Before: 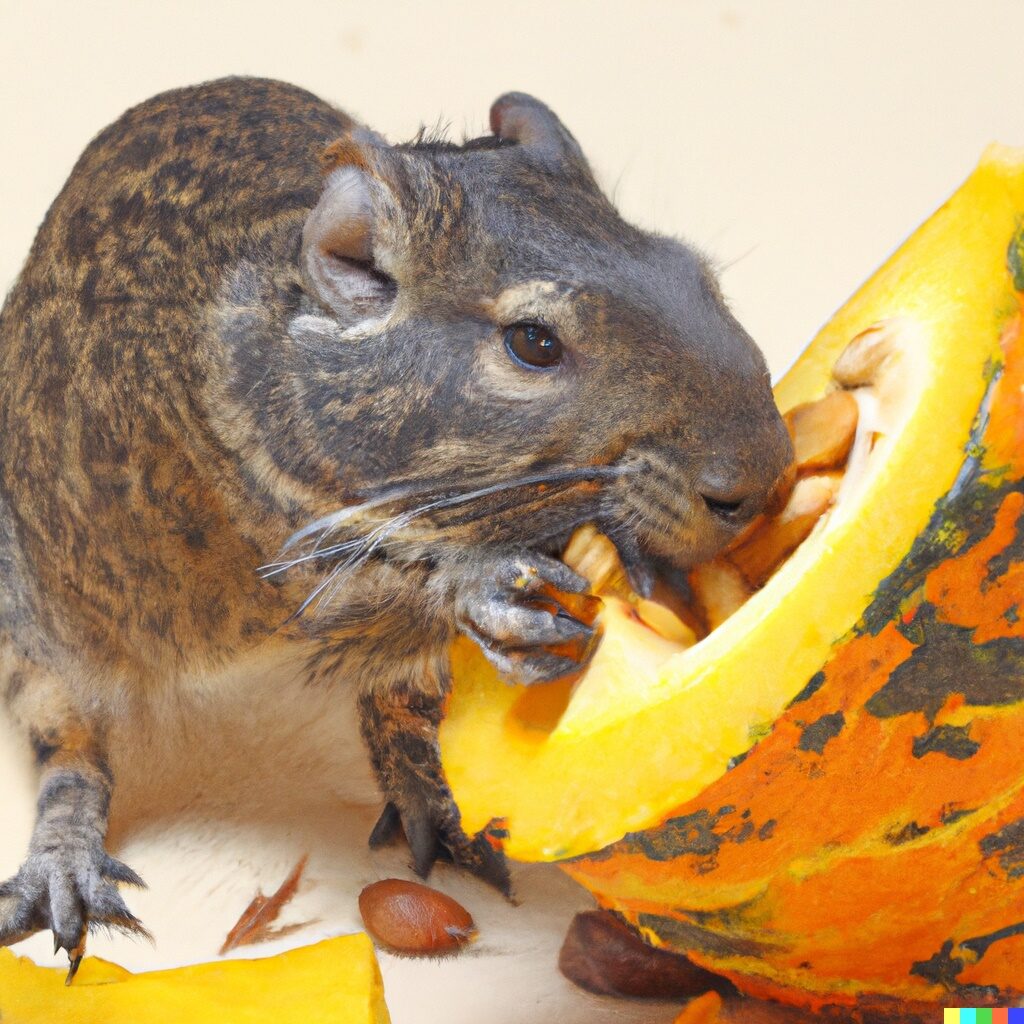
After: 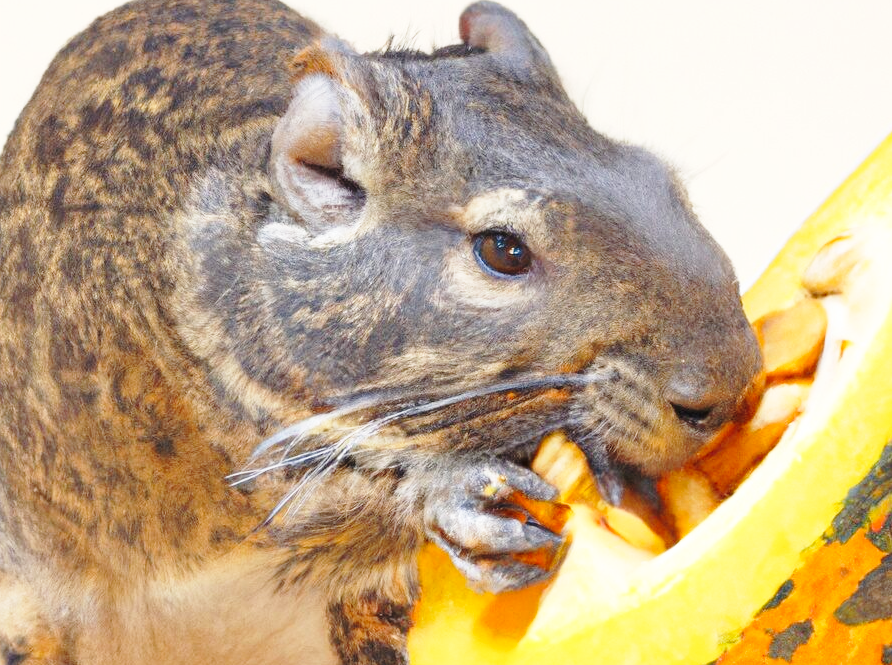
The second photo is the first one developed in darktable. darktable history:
crop: left 3.055%, top 8.987%, right 9.663%, bottom 26.066%
base curve: curves: ch0 [(0, 0) (0.028, 0.03) (0.121, 0.232) (0.46, 0.748) (0.859, 0.968) (1, 1)], preserve colors none
